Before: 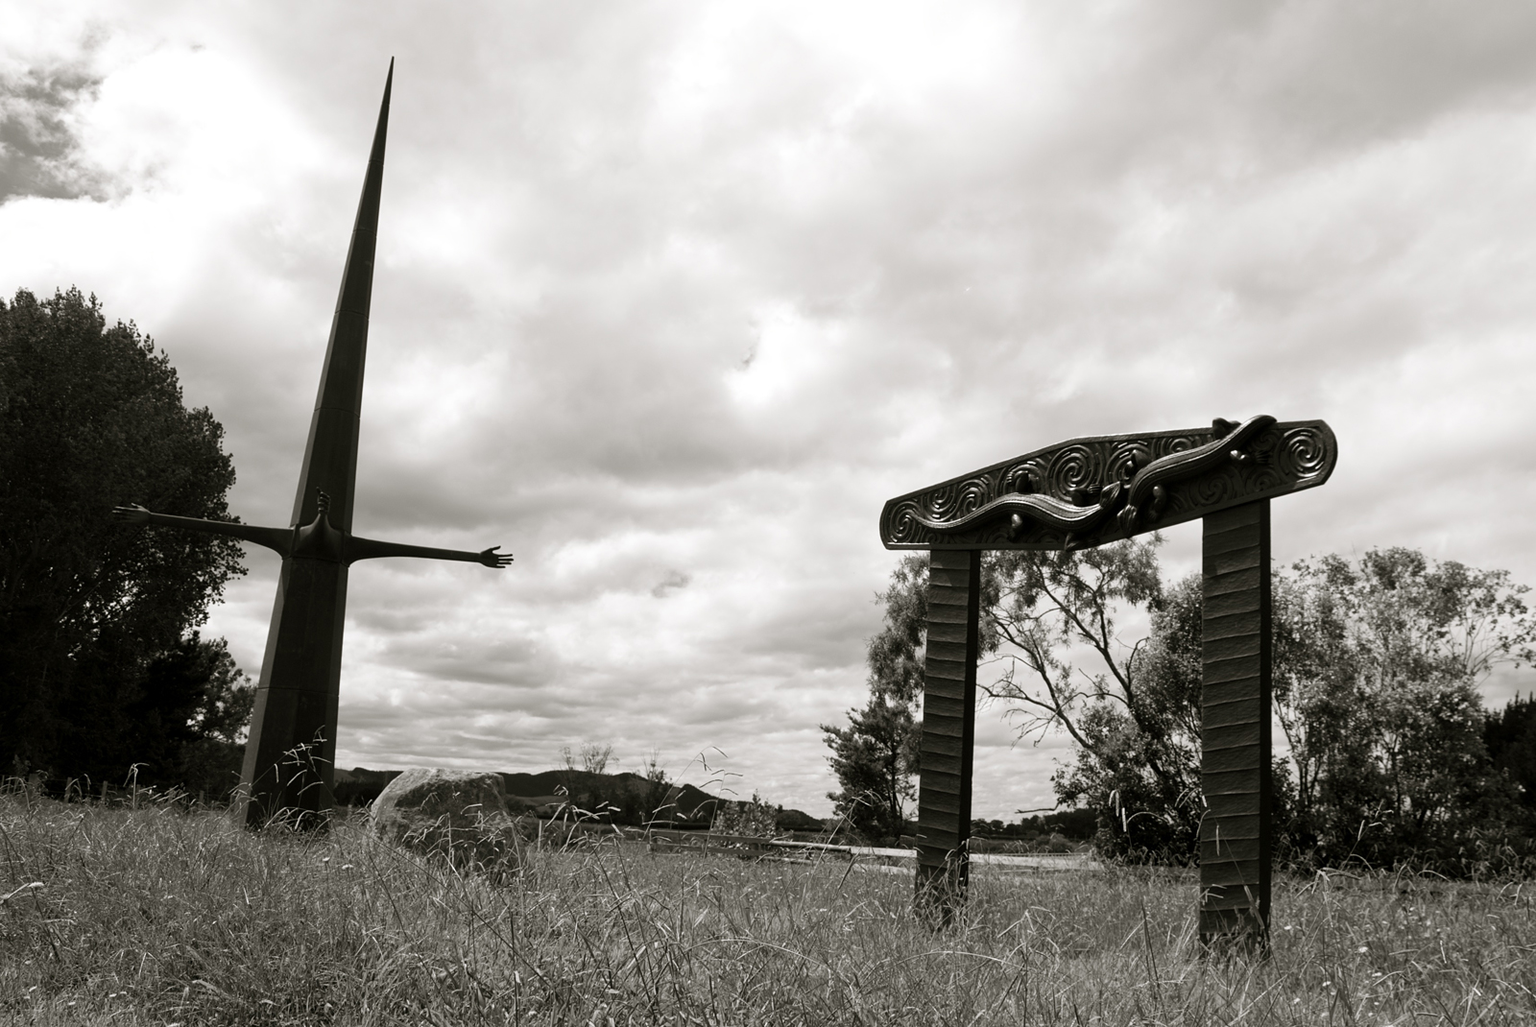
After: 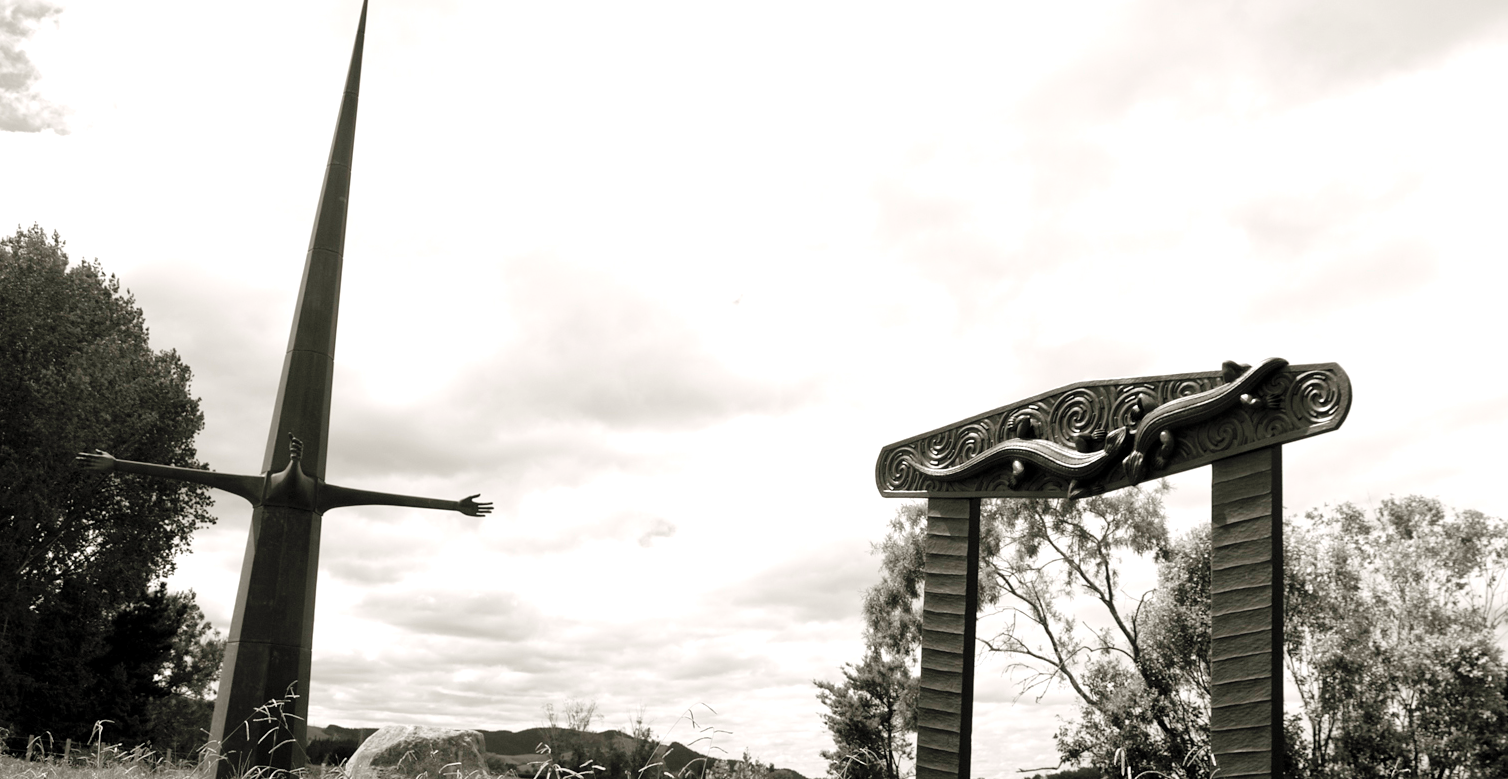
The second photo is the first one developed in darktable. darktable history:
crop: left 2.572%, top 7.029%, right 3.127%, bottom 20.161%
contrast brightness saturation: brightness 0.271
exposure: exposure 0.568 EV, compensate highlight preservation false
base curve: preserve colors none
